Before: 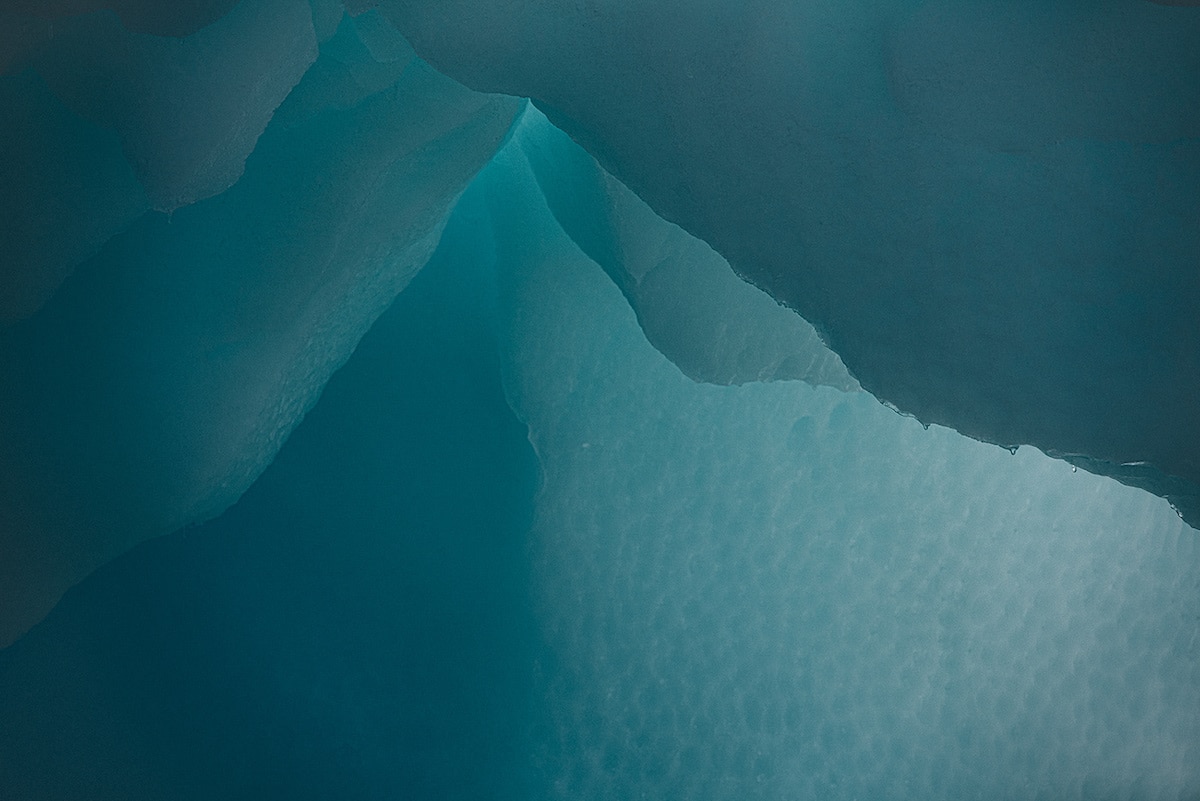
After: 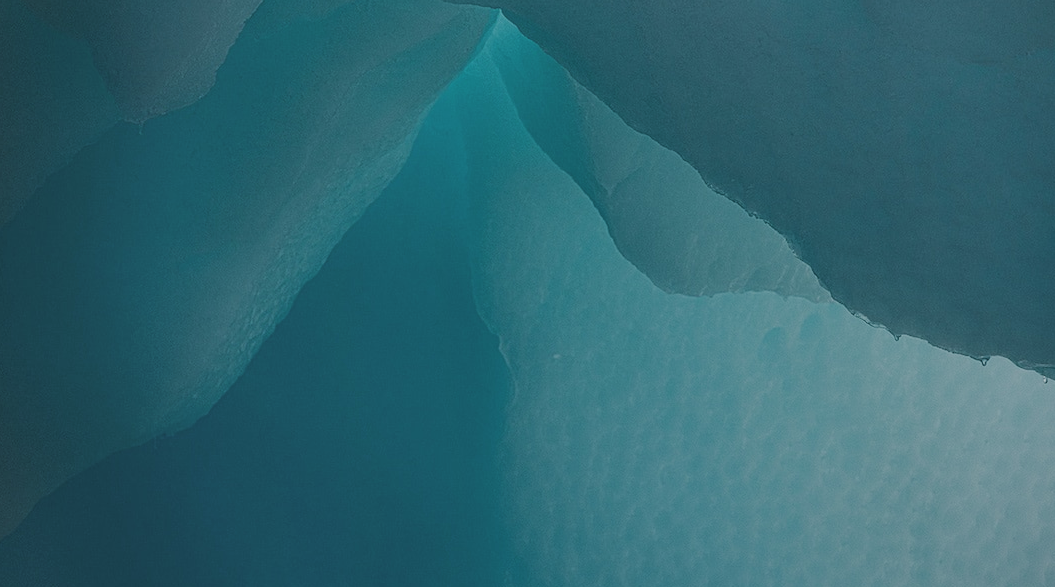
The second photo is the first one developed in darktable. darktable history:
crop and rotate: left 2.473%, top 11.162%, right 9.591%, bottom 15.49%
tone equalizer: mask exposure compensation -0.494 EV
exposure: compensate exposure bias true, compensate highlight preservation false
local contrast: on, module defaults
contrast brightness saturation: contrast -0.282
filmic rgb: black relative exposure -7.65 EV, white relative exposure 4.56 EV, hardness 3.61
